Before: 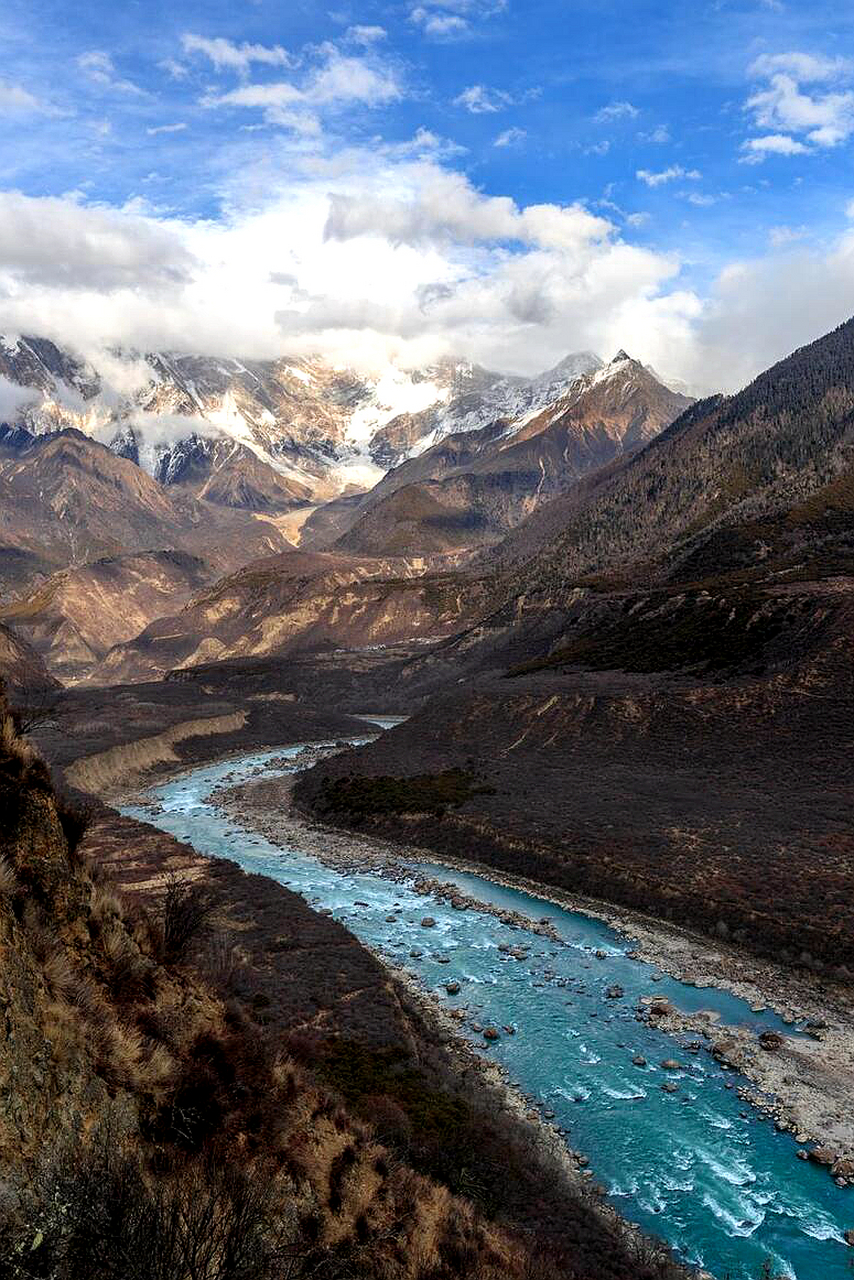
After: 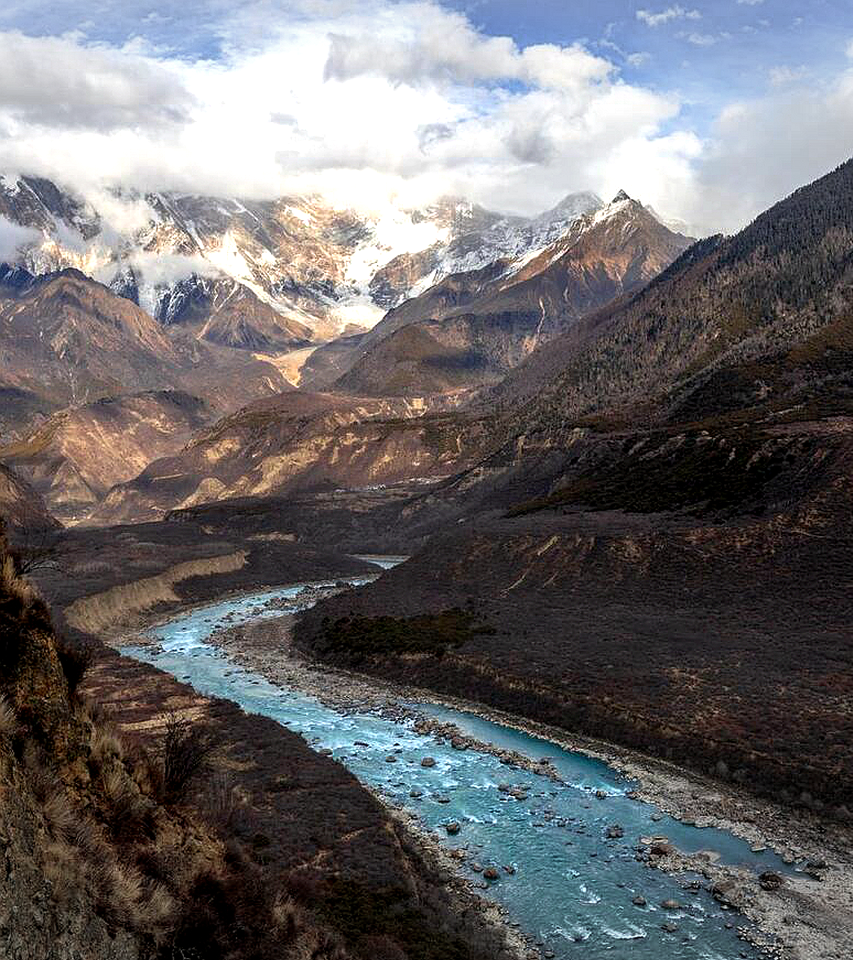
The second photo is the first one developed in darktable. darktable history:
exposure: exposure 0.177 EV, compensate highlight preservation false
crop and rotate: top 12.578%, bottom 12.421%
base curve: curves: ch0 [(0, 0) (0.303, 0.277) (1, 1)], preserve colors none
vignetting: fall-off start 100.87%, brightness -0.171, center (-0.147, 0.019), width/height ratio 1.302, unbound false
